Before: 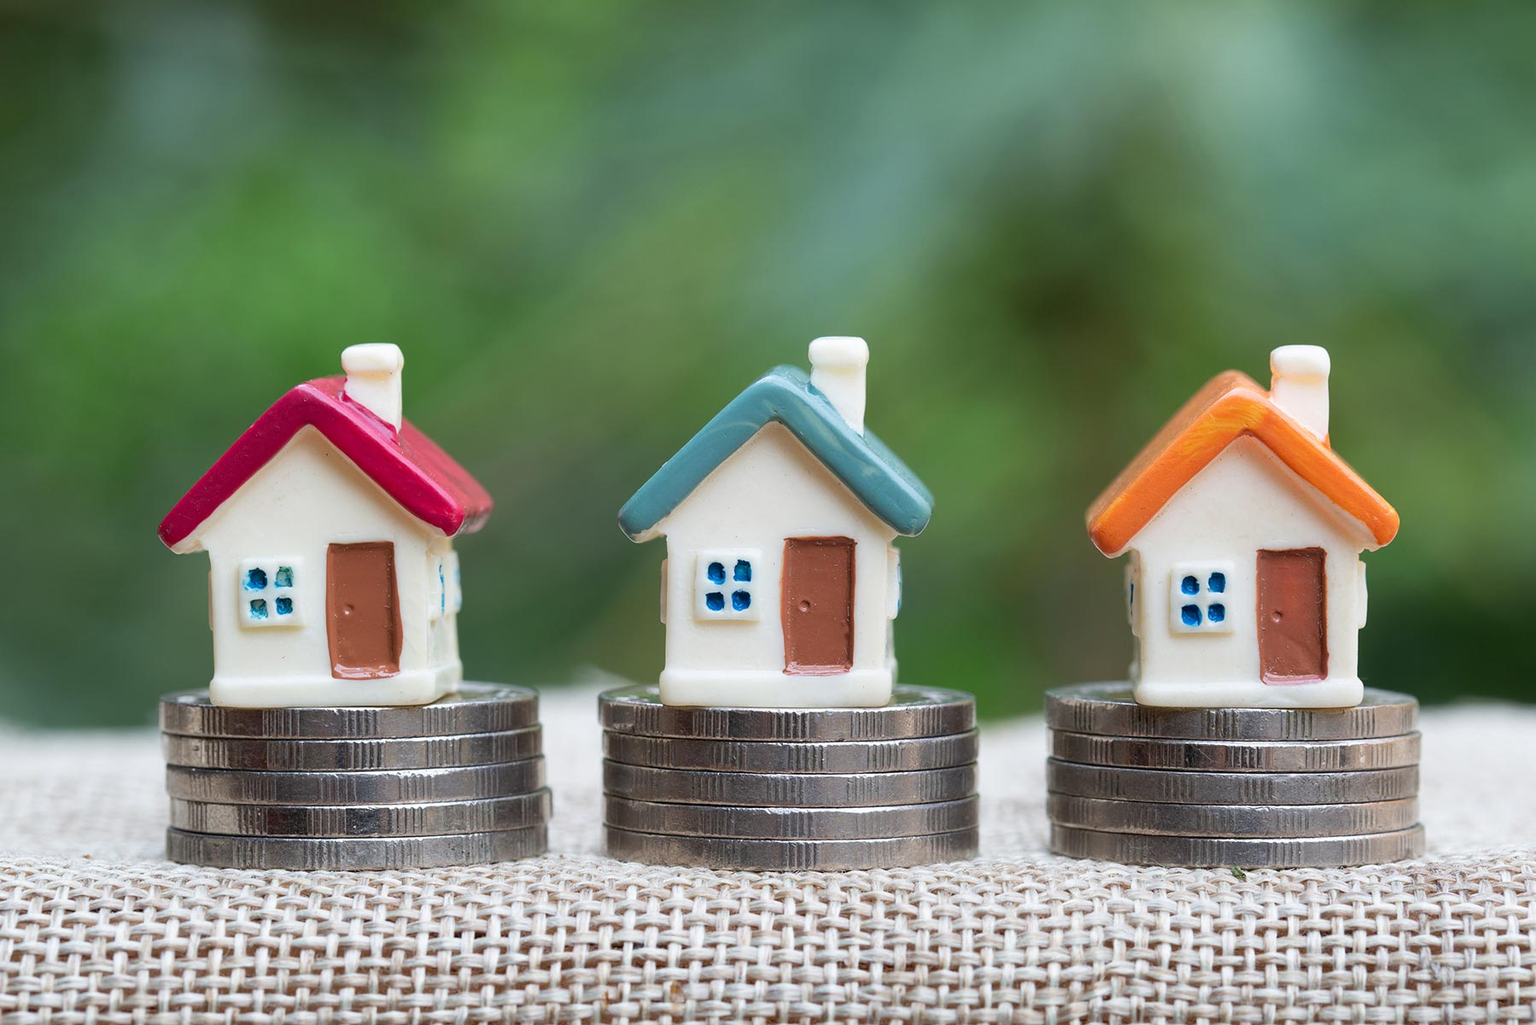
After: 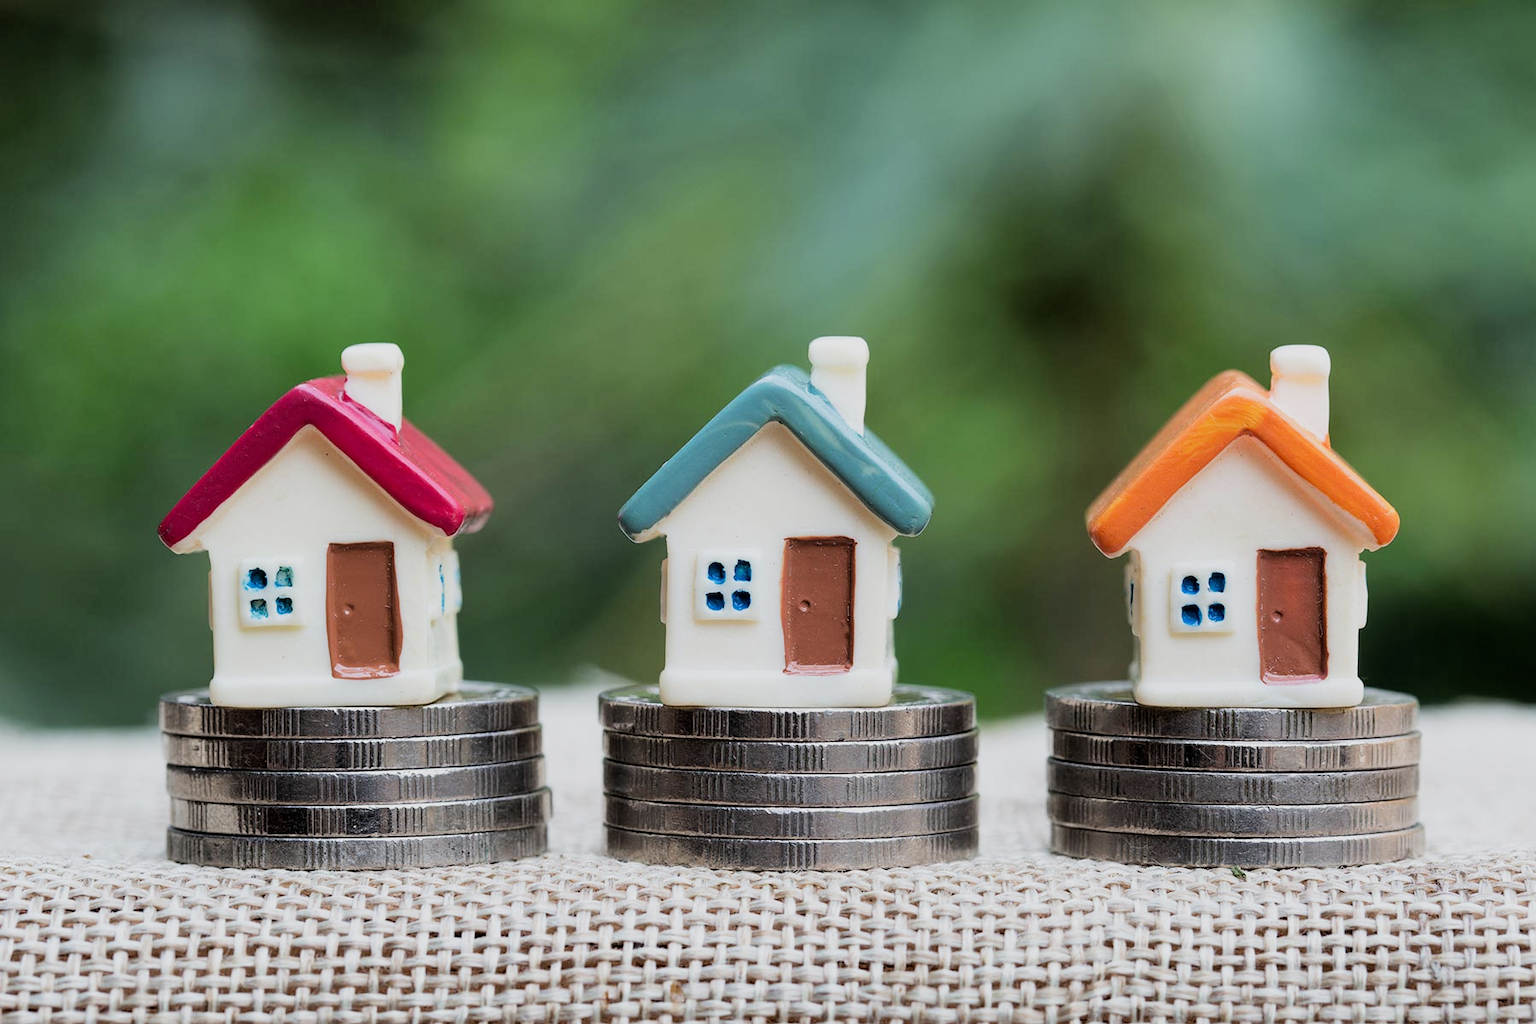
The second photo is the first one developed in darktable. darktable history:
filmic rgb: black relative exposure -5.08 EV, white relative exposure 3.97 EV, hardness 2.89, contrast 1.298, highlights saturation mix -29.89%
